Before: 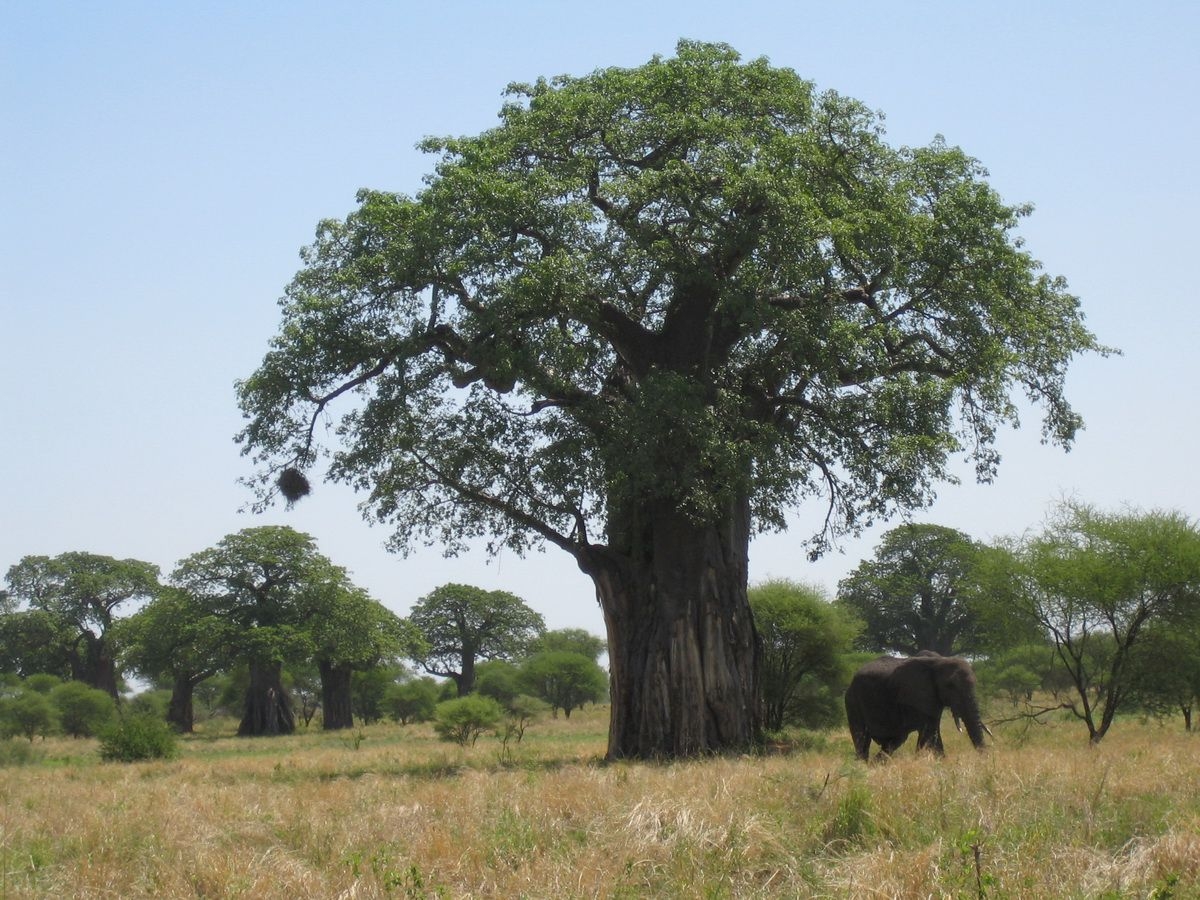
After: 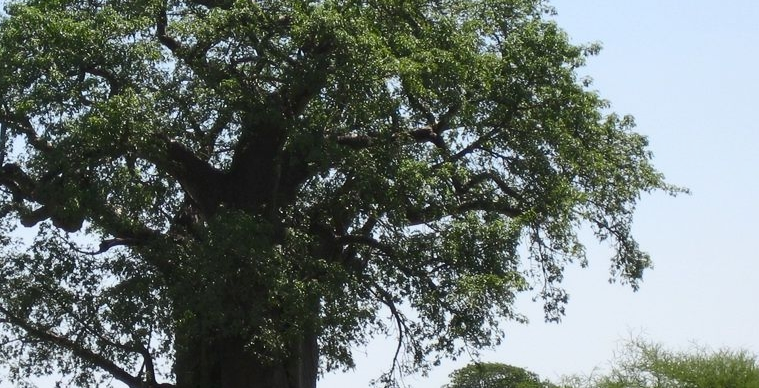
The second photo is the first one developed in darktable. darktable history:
crop: left 36.055%, top 17.958%, right 0.686%, bottom 38.923%
tone curve: curves: ch0 [(0, 0) (0.003, 0.009) (0.011, 0.013) (0.025, 0.019) (0.044, 0.029) (0.069, 0.04) (0.1, 0.053) (0.136, 0.08) (0.177, 0.114) (0.224, 0.151) (0.277, 0.207) (0.335, 0.267) (0.399, 0.35) (0.468, 0.442) (0.543, 0.545) (0.623, 0.656) (0.709, 0.752) (0.801, 0.843) (0.898, 0.932) (1, 1)], color space Lab, independent channels, preserve colors none
